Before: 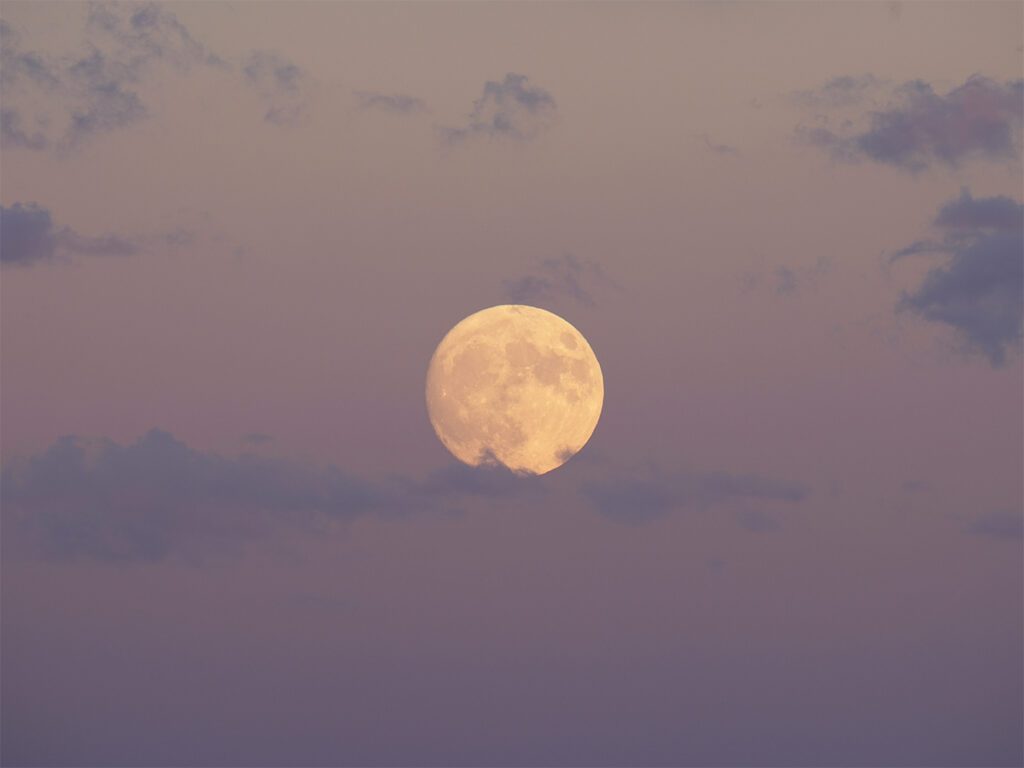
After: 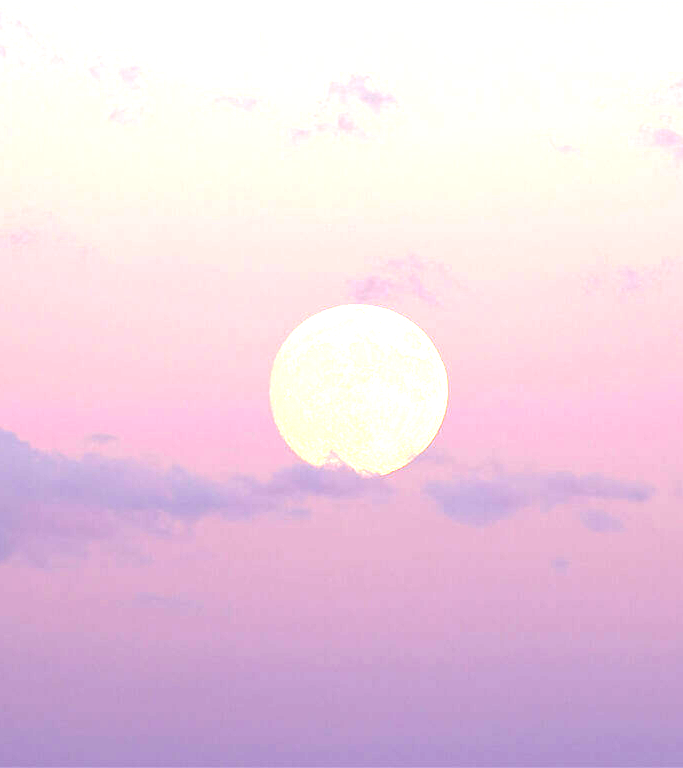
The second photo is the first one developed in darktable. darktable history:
color balance rgb: power › luminance -3.563%, power › chroma 0.532%, power › hue 39.33°, linear chroma grading › global chroma 1.109%, linear chroma grading › mid-tones -1.12%, perceptual saturation grading › global saturation 19.355%, perceptual brilliance grading › global brilliance 18.303%, global vibrance 20%
exposure: black level correction 0, exposure 1.512 EV, compensate exposure bias true, compensate highlight preservation false
contrast brightness saturation: contrast 0.068, brightness -0.146, saturation 0.106
crop and rotate: left 15.252%, right 17.965%
